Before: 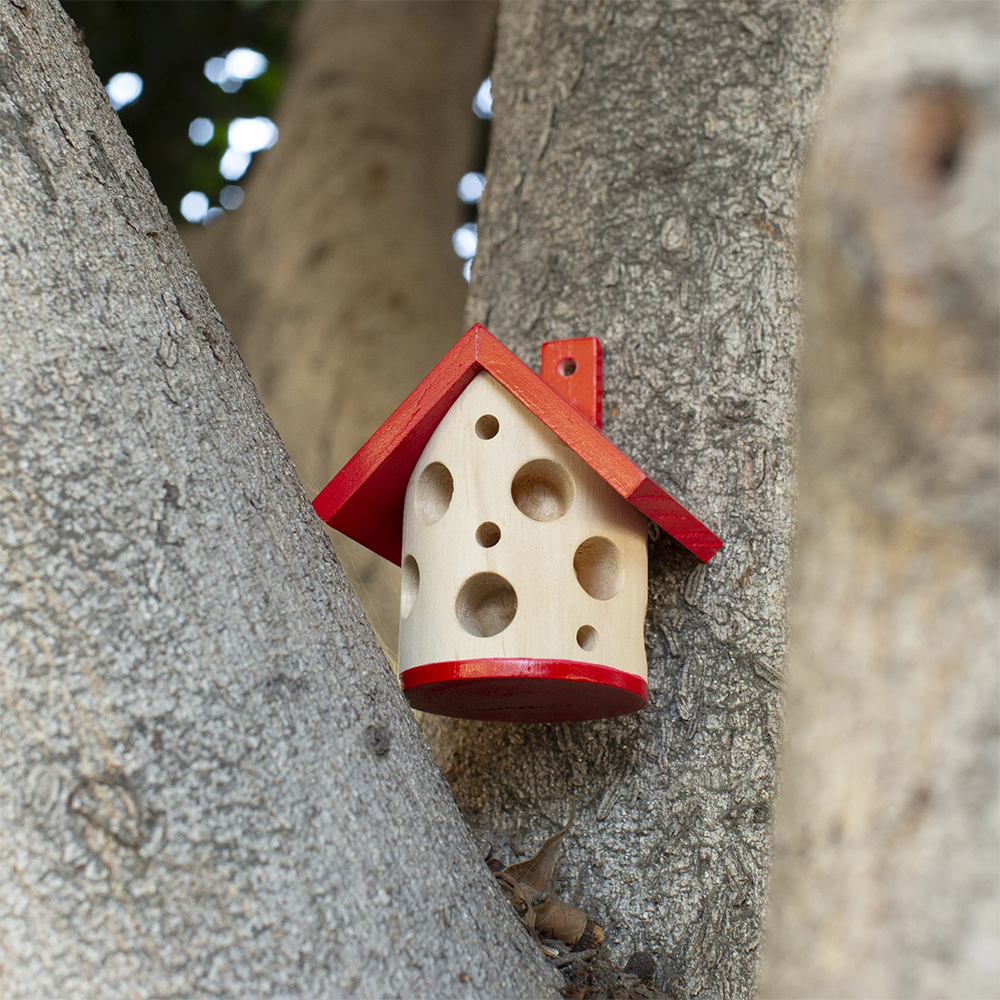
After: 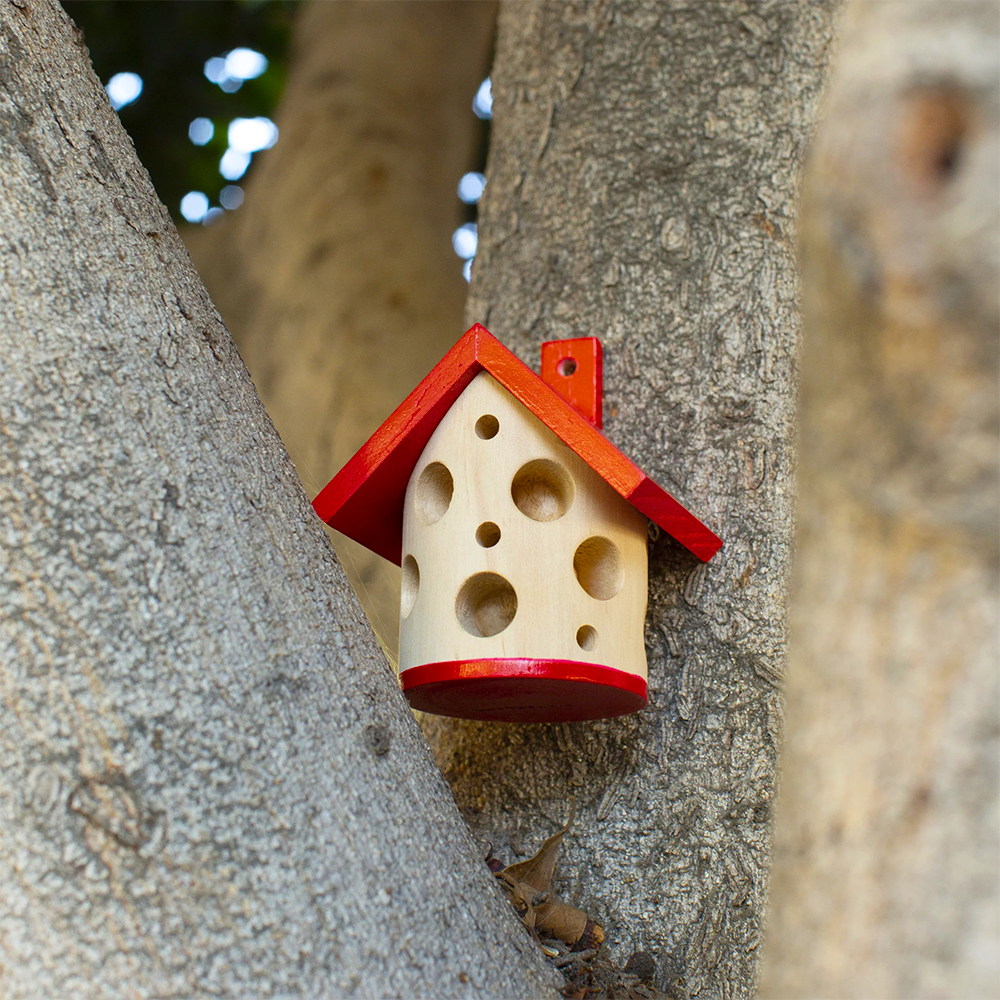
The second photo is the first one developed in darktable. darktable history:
color balance rgb: linear chroma grading › global chroma 14.891%, perceptual saturation grading › global saturation 19.444%, global vibrance 20%
